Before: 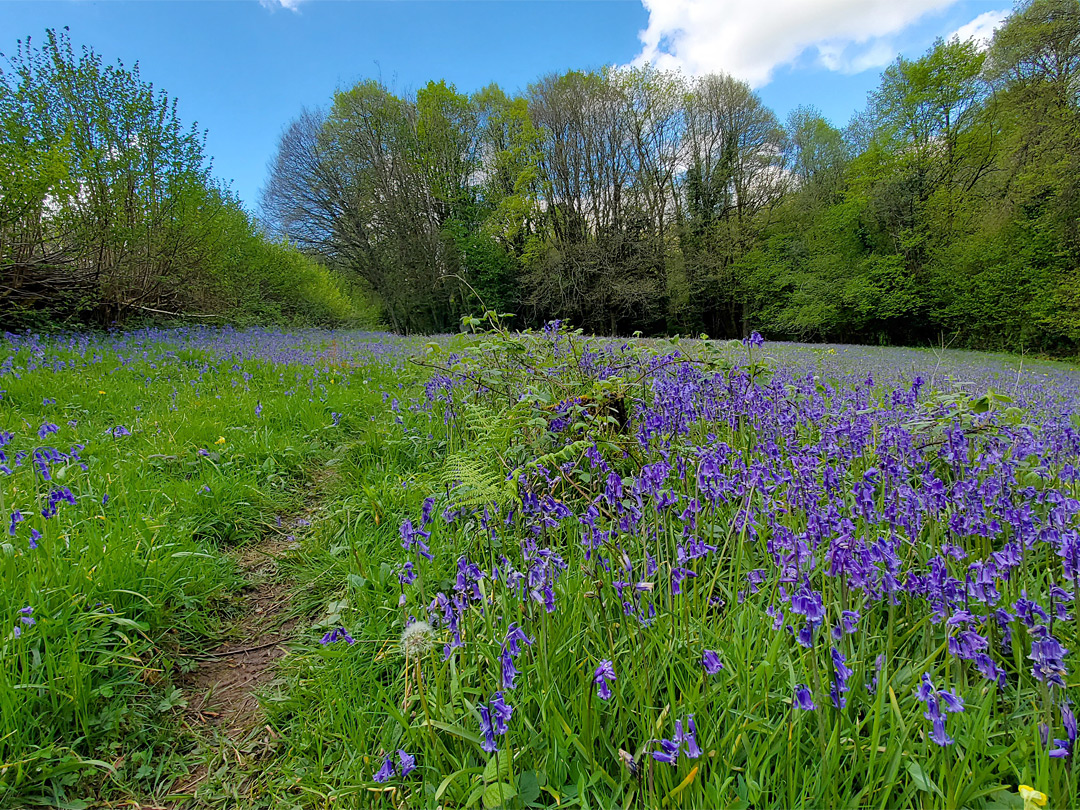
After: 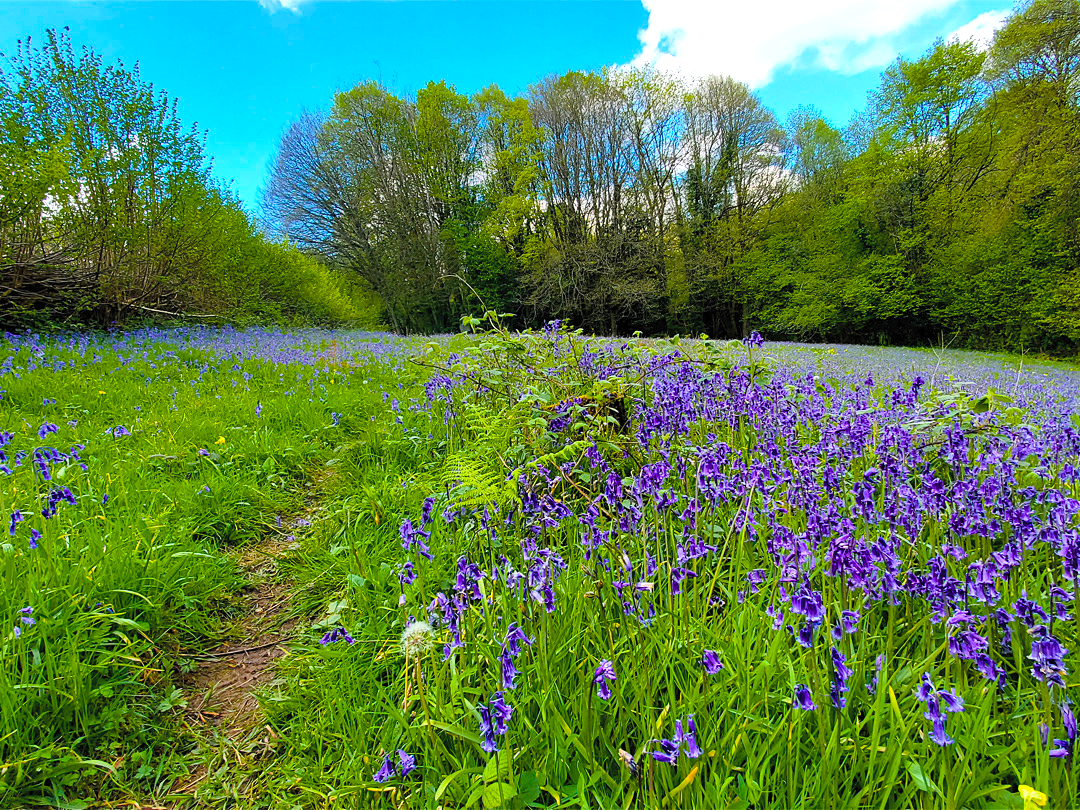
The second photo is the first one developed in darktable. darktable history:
contrast brightness saturation: contrast 0.14, brightness 0.21
color balance rgb: linear chroma grading › global chroma 9%, perceptual saturation grading › global saturation 36%, perceptual saturation grading › shadows 35%, perceptual brilliance grading › global brilliance 15%, perceptual brilliance grading › shadows -35%, global vibrance 15%
